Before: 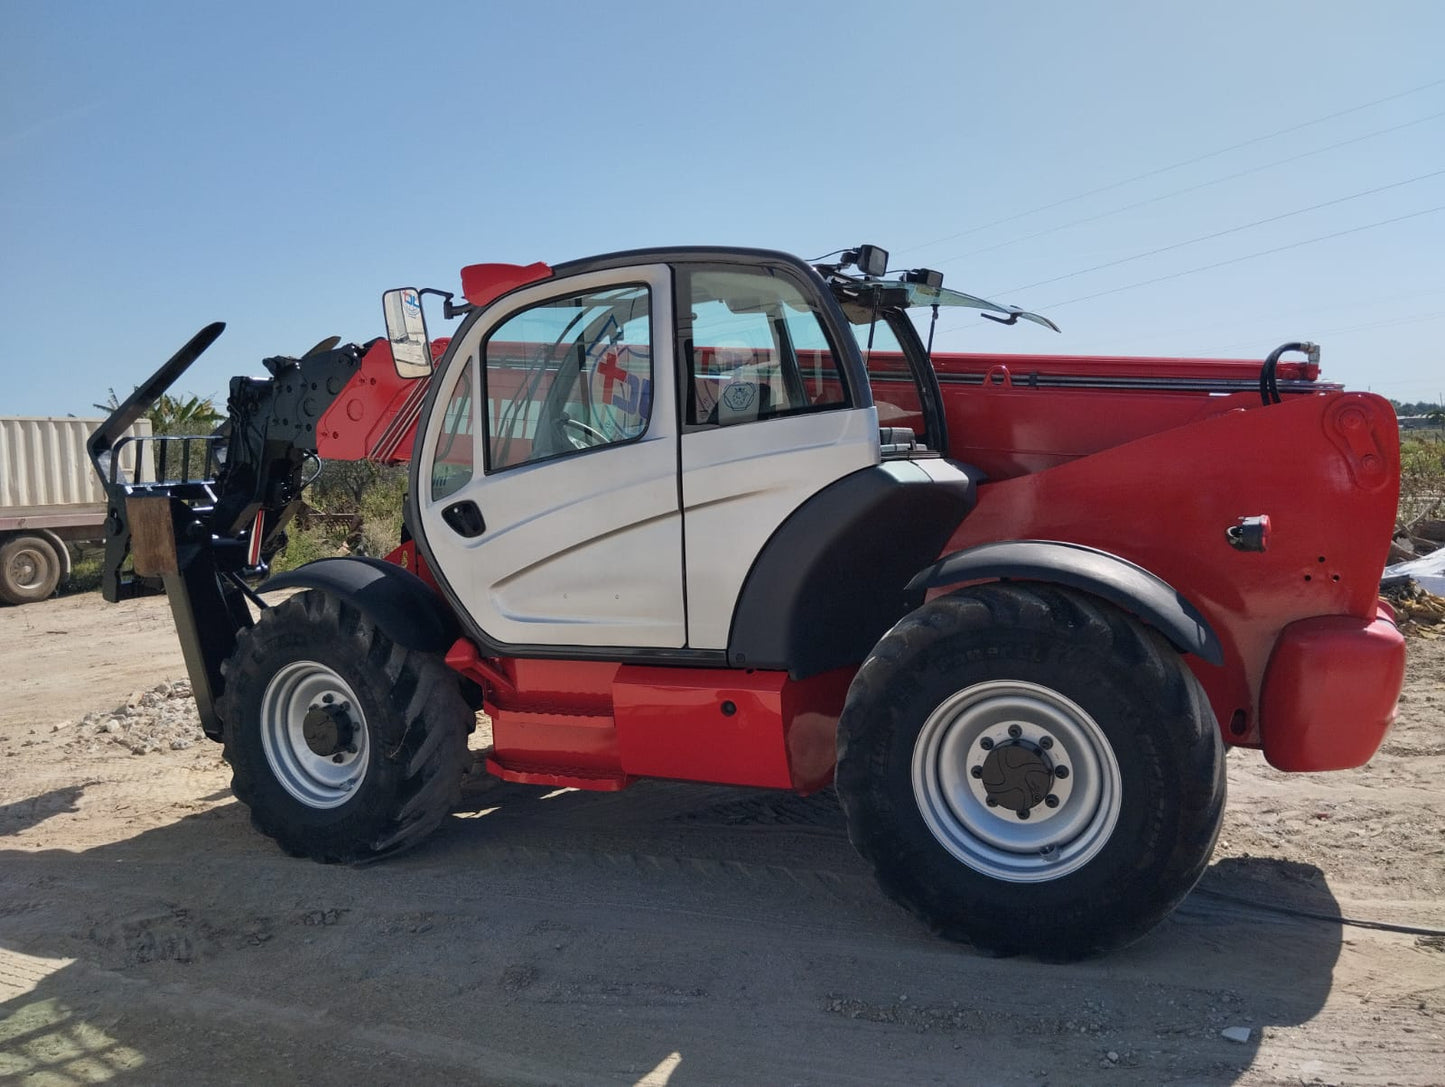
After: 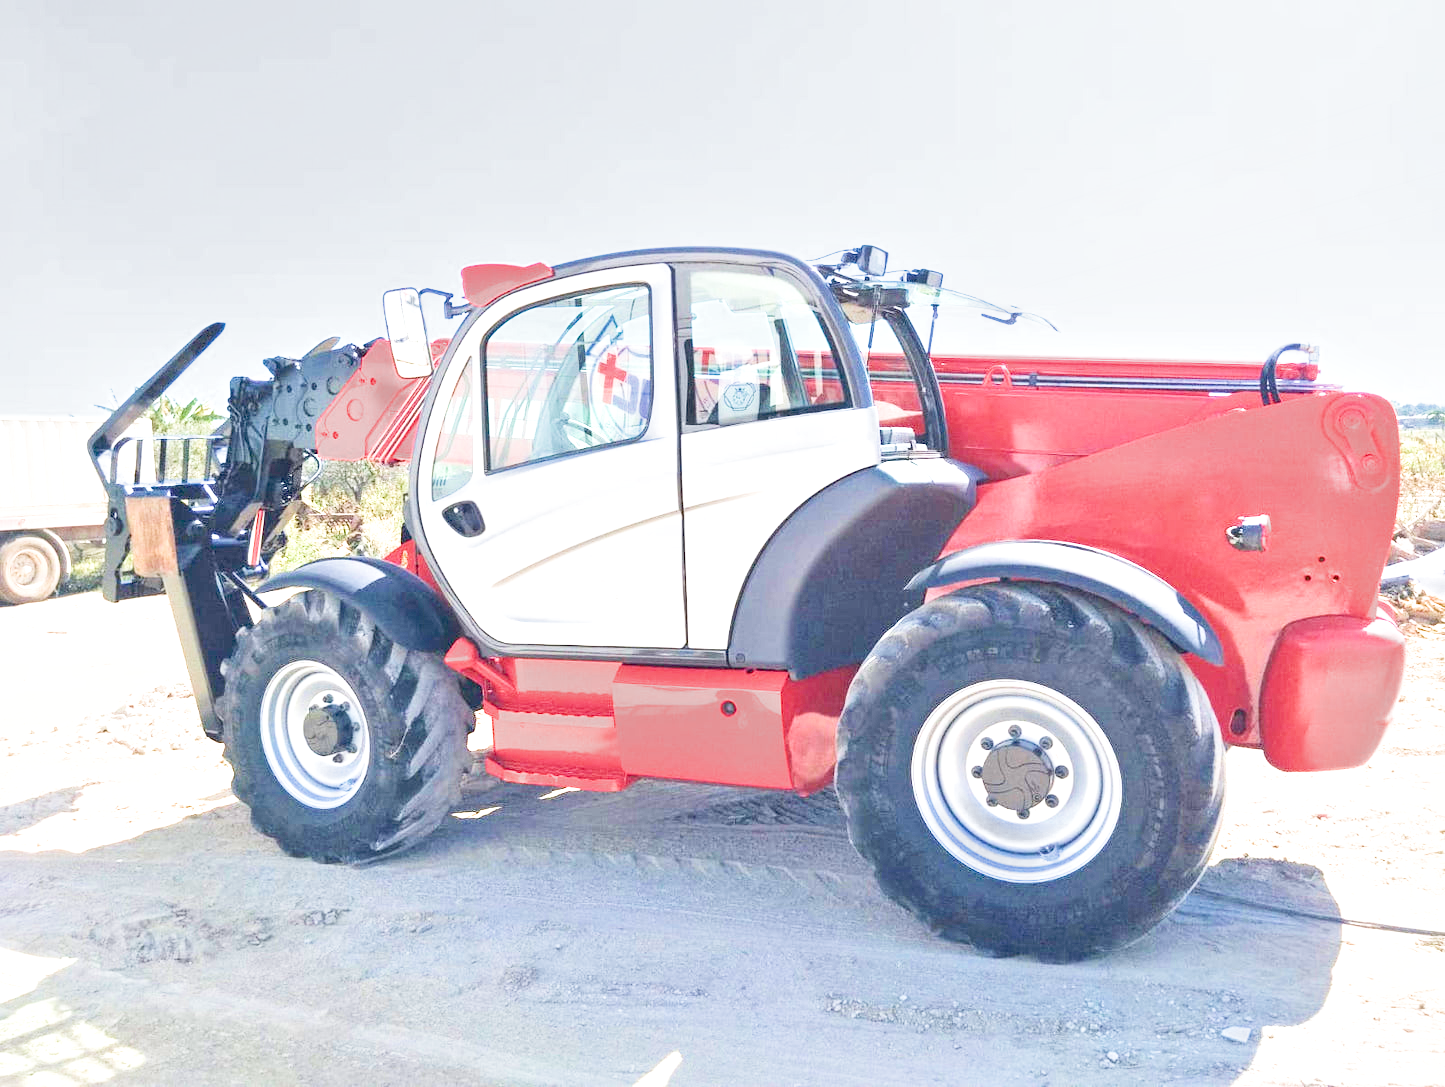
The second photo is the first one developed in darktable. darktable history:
exposure: exposure 2.04 EV, compensate highlight preservation false
local contrast: mode bilateral grid, contrast 30, coarseness 25, midtone range 0.2
contrast brightness saturation: contrast 0.15, brightness -0.01, saturation 0.1
filmic rgb: middle gray luminance 4.29%, black relative exposure -13 EV, white relative exposure 5 EV, threshold 6 EV, target black luminance 0%, hardness 5.19, latitude 59.69%, contrast 0.767, highlights saturation mix 5%, shadows ↔ highlights balance 25.95%, add noise in highlights 0, color science v3 (2019), use custom middle-gray values true, iterations of high-quality reconstruction 0, contrast in highlights soft, enable highlight reconstruction true
rotate and perspective: automatic cropping off
